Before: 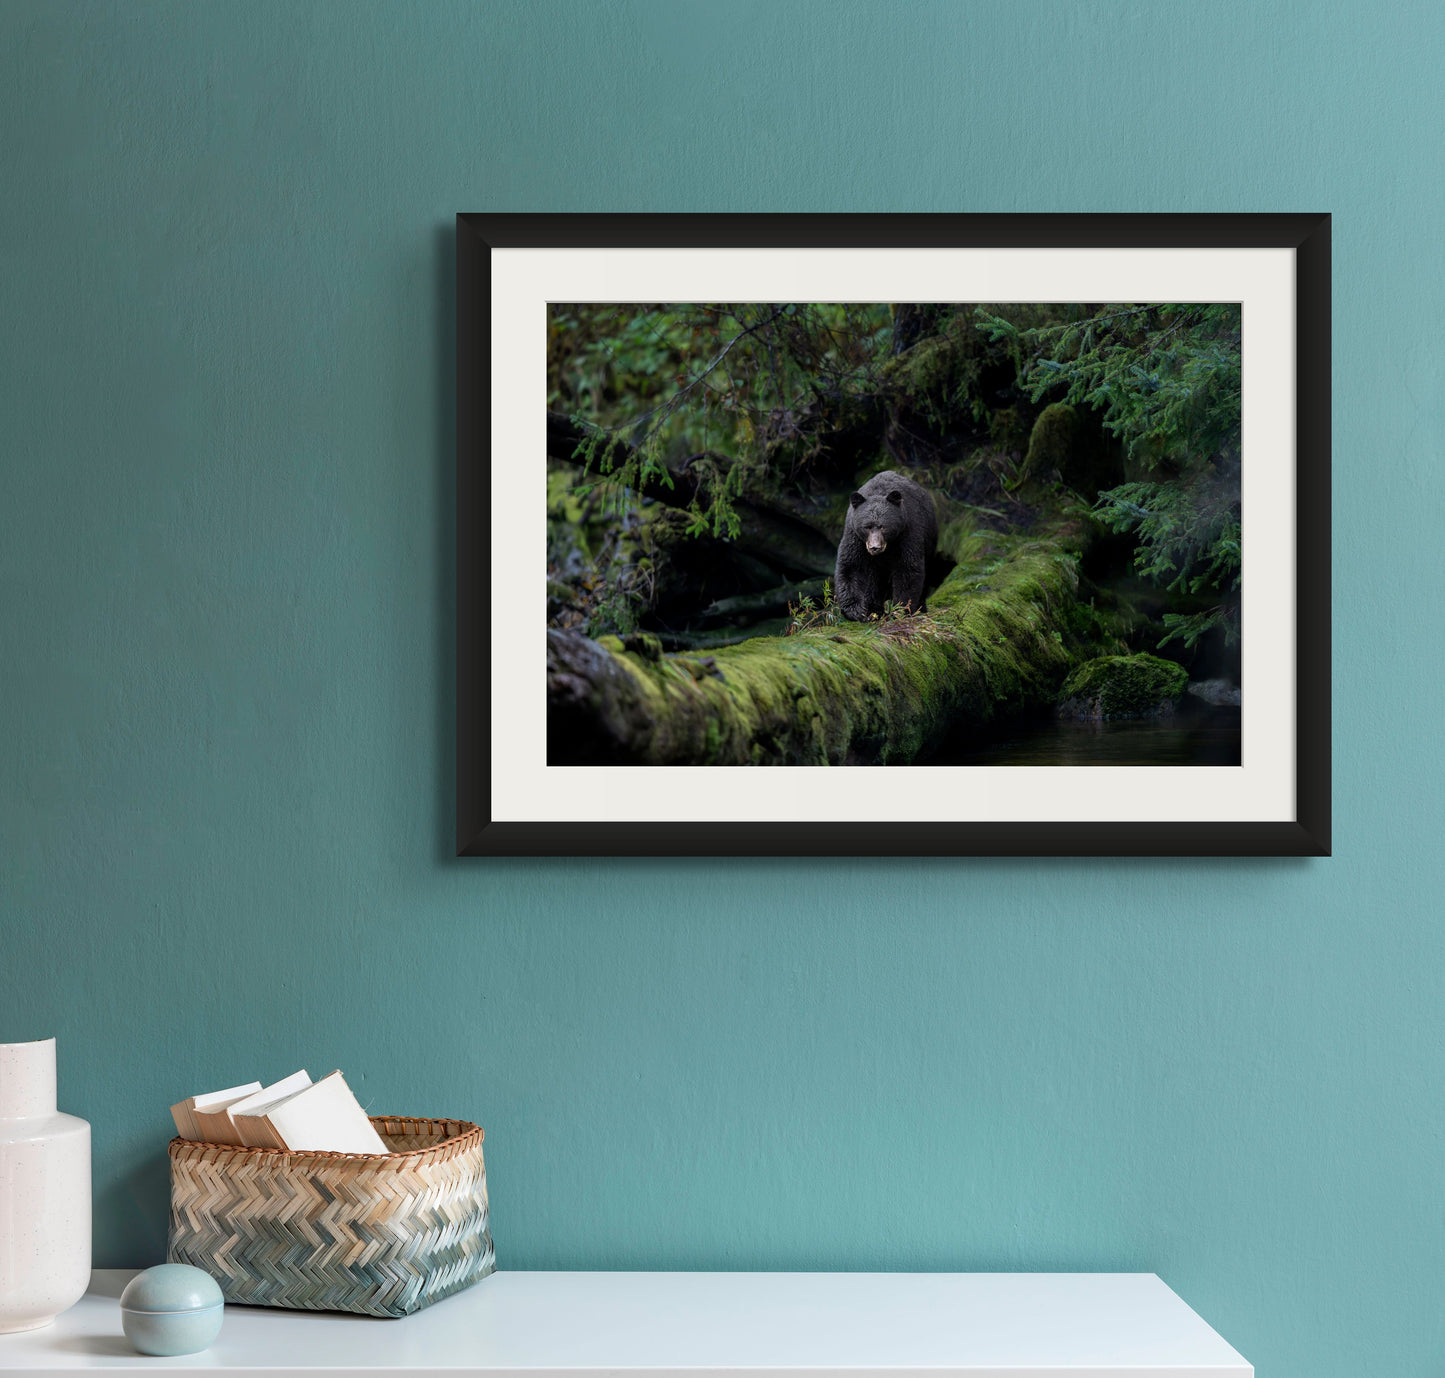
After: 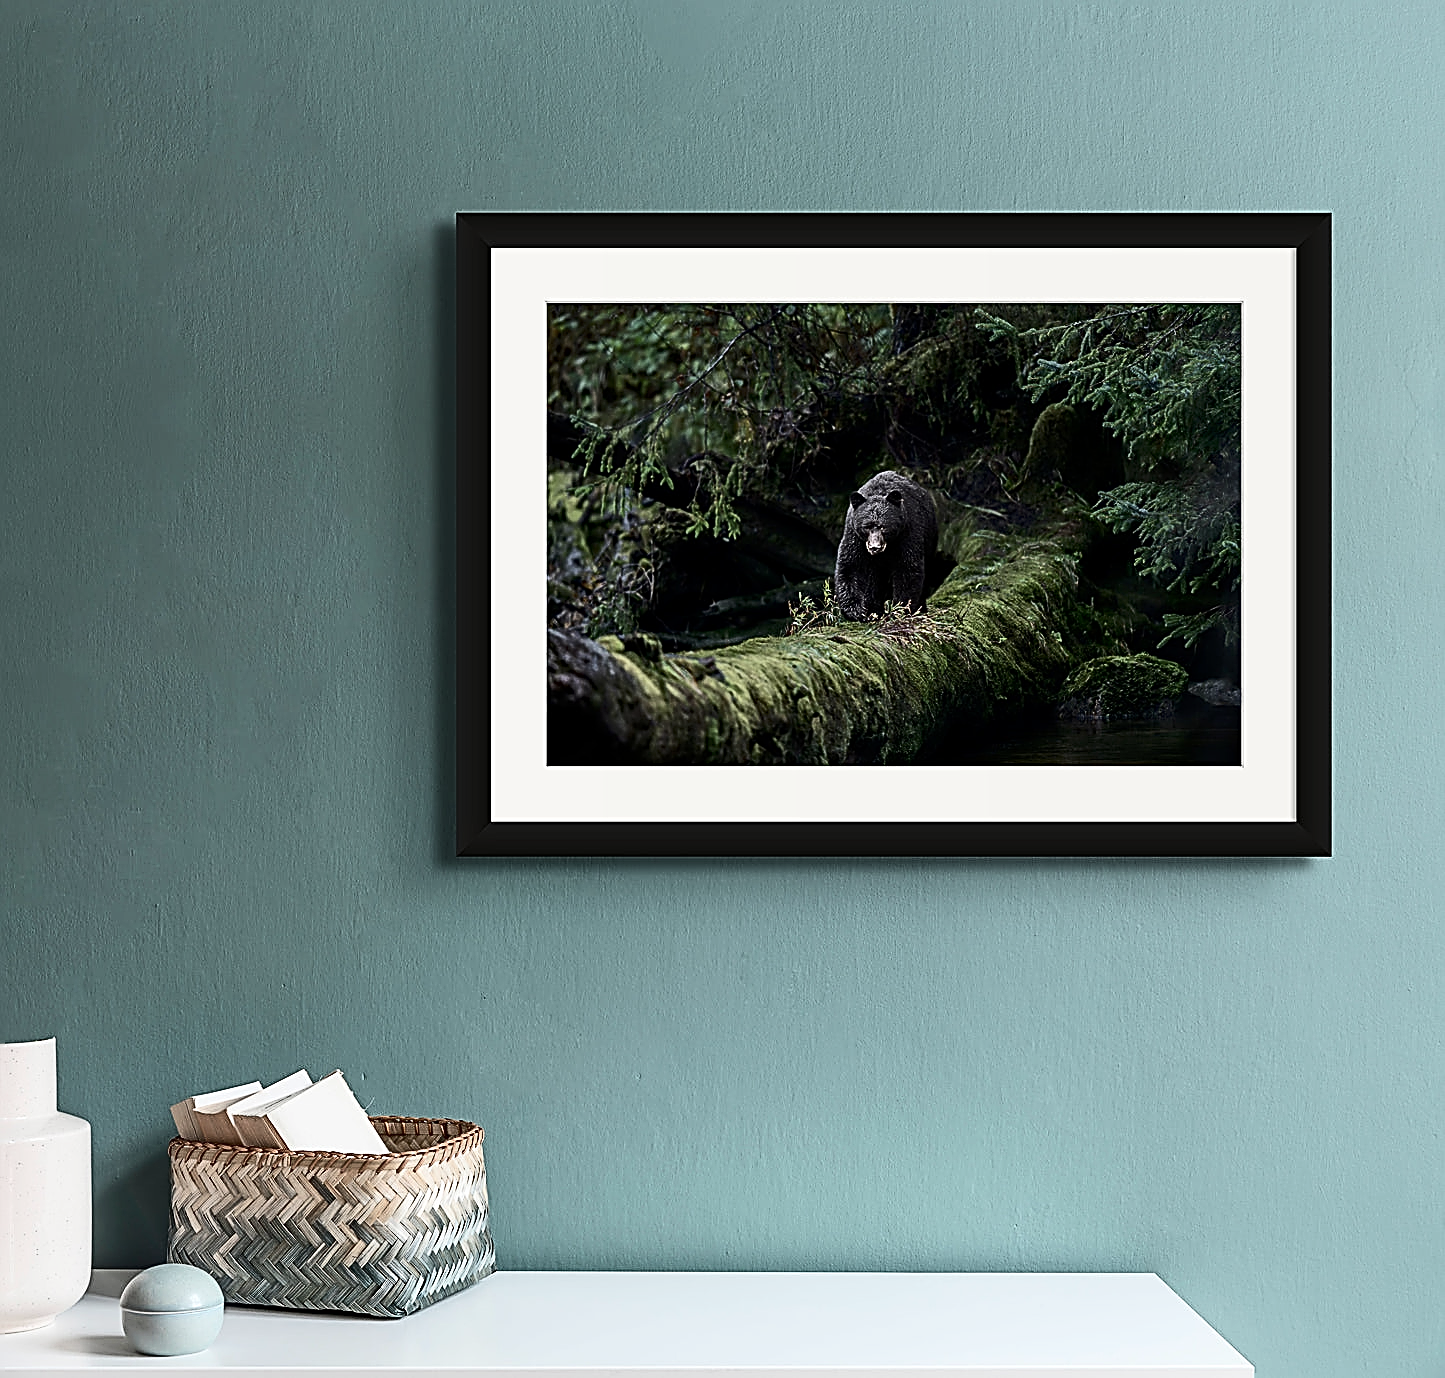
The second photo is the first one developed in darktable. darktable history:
contrast brightness saturation: contrast 0.25, saturation -0.31
sharpen: amount 1.861
